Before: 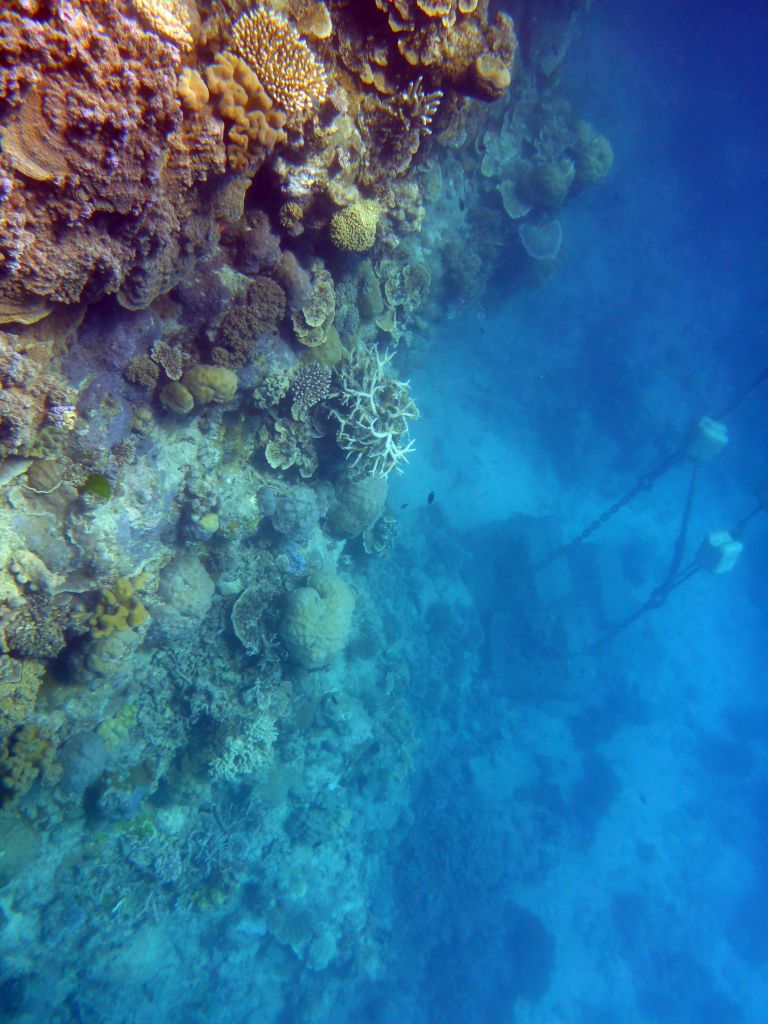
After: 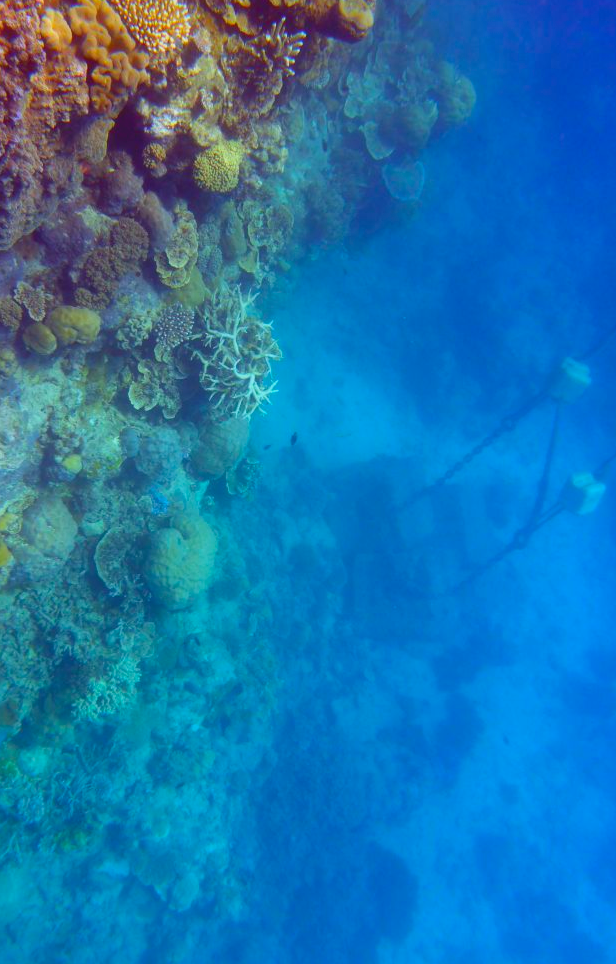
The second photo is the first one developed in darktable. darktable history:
crop and rotate: left 17.959%, top 5.771%, right 1.742%
exposure: black level correction 0.011
shadows and highlights: highlights 70.7, soften with gaussian
contrast brightness saturation: contrast -0.19, saturation 0.19
